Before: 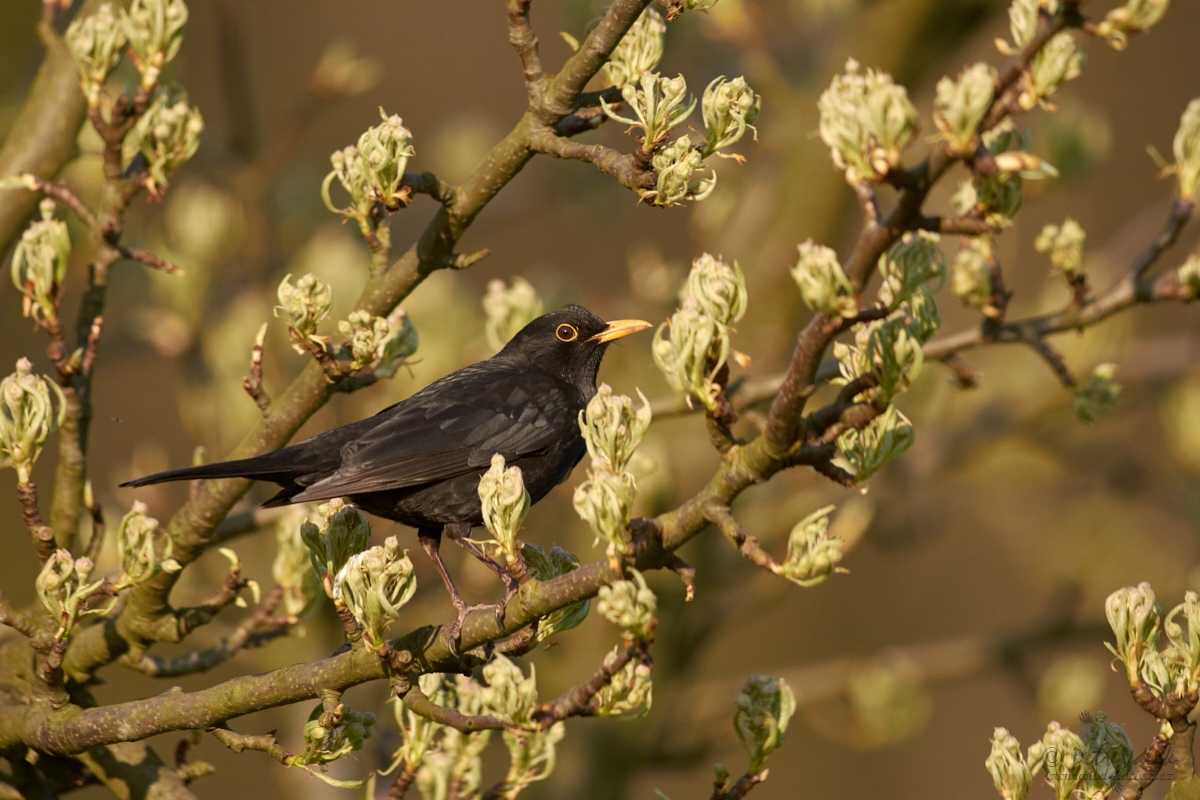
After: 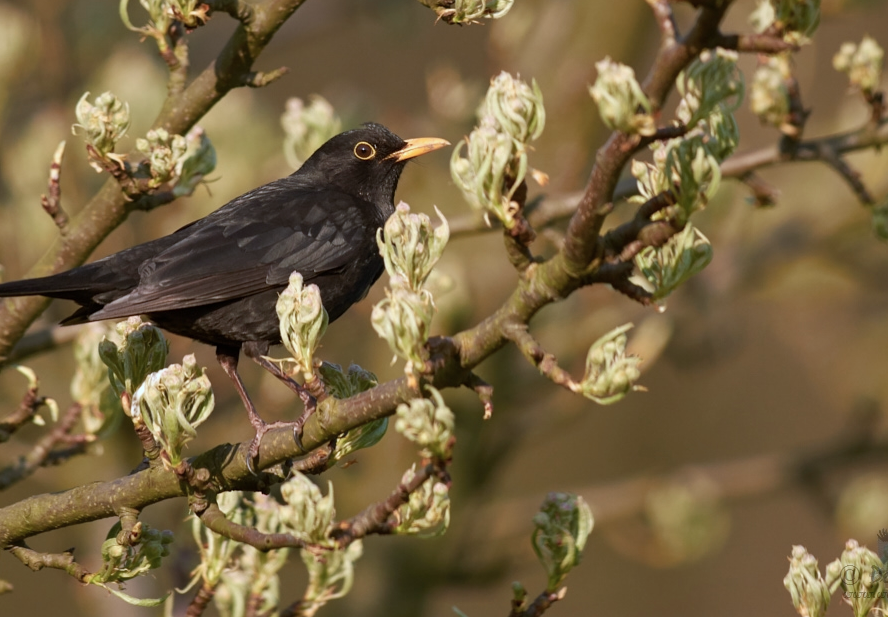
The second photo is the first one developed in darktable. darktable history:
color correction: highlights a* -2.24, highlights b* -18.1
crop: left 16.871%, top 22.857%, right 9.116%
